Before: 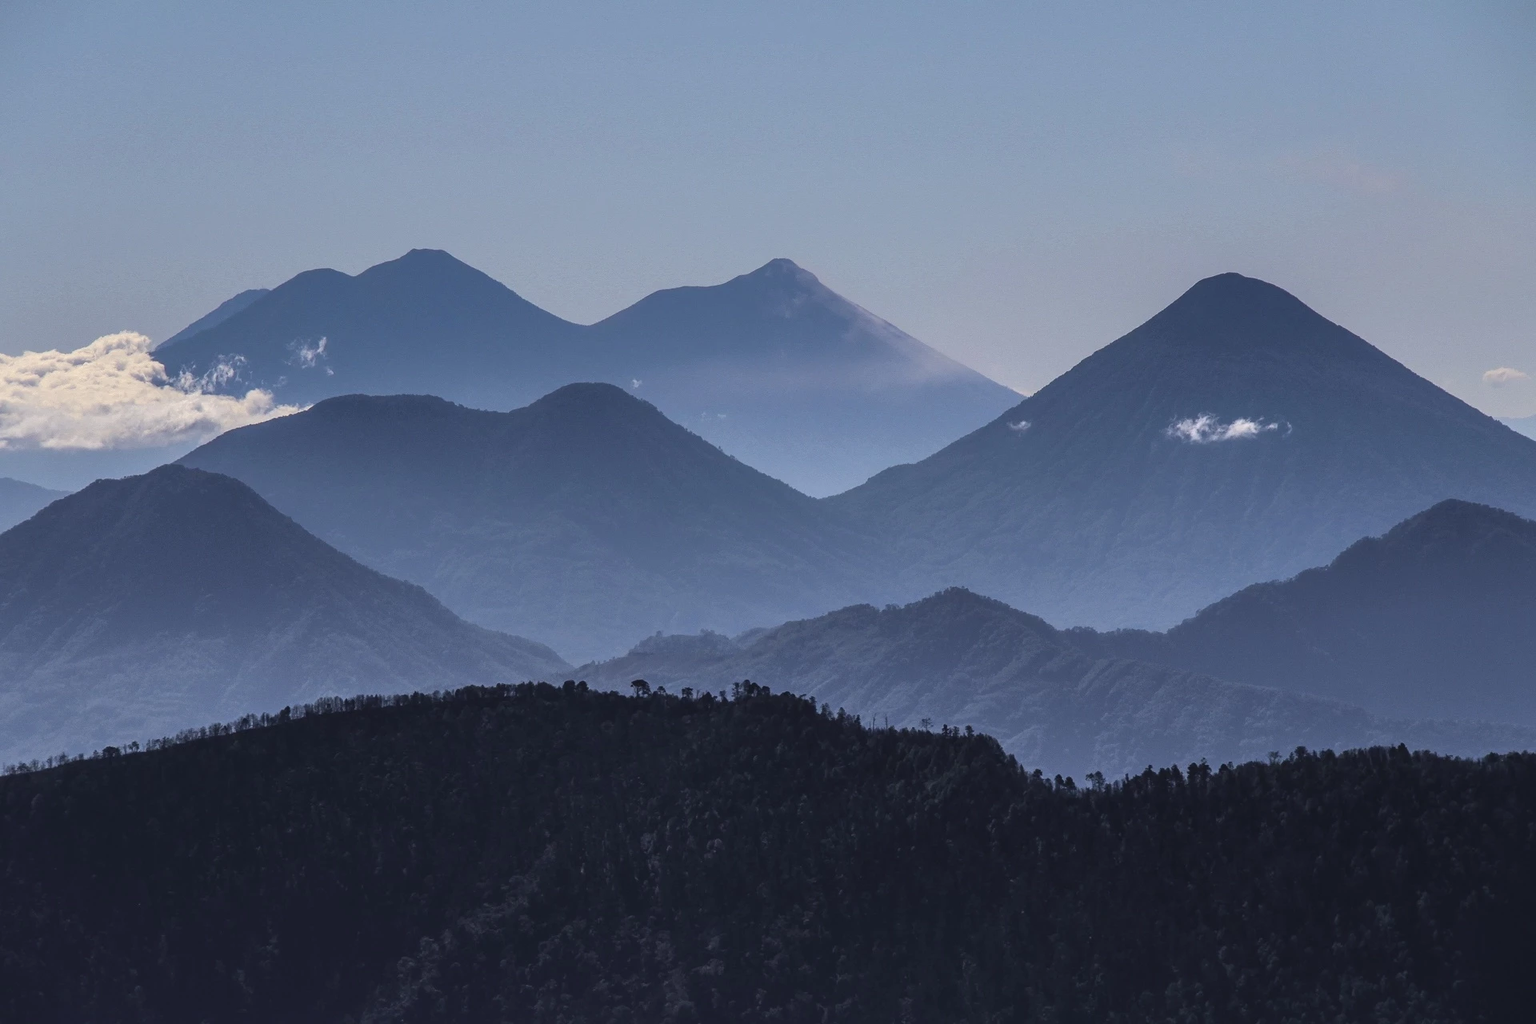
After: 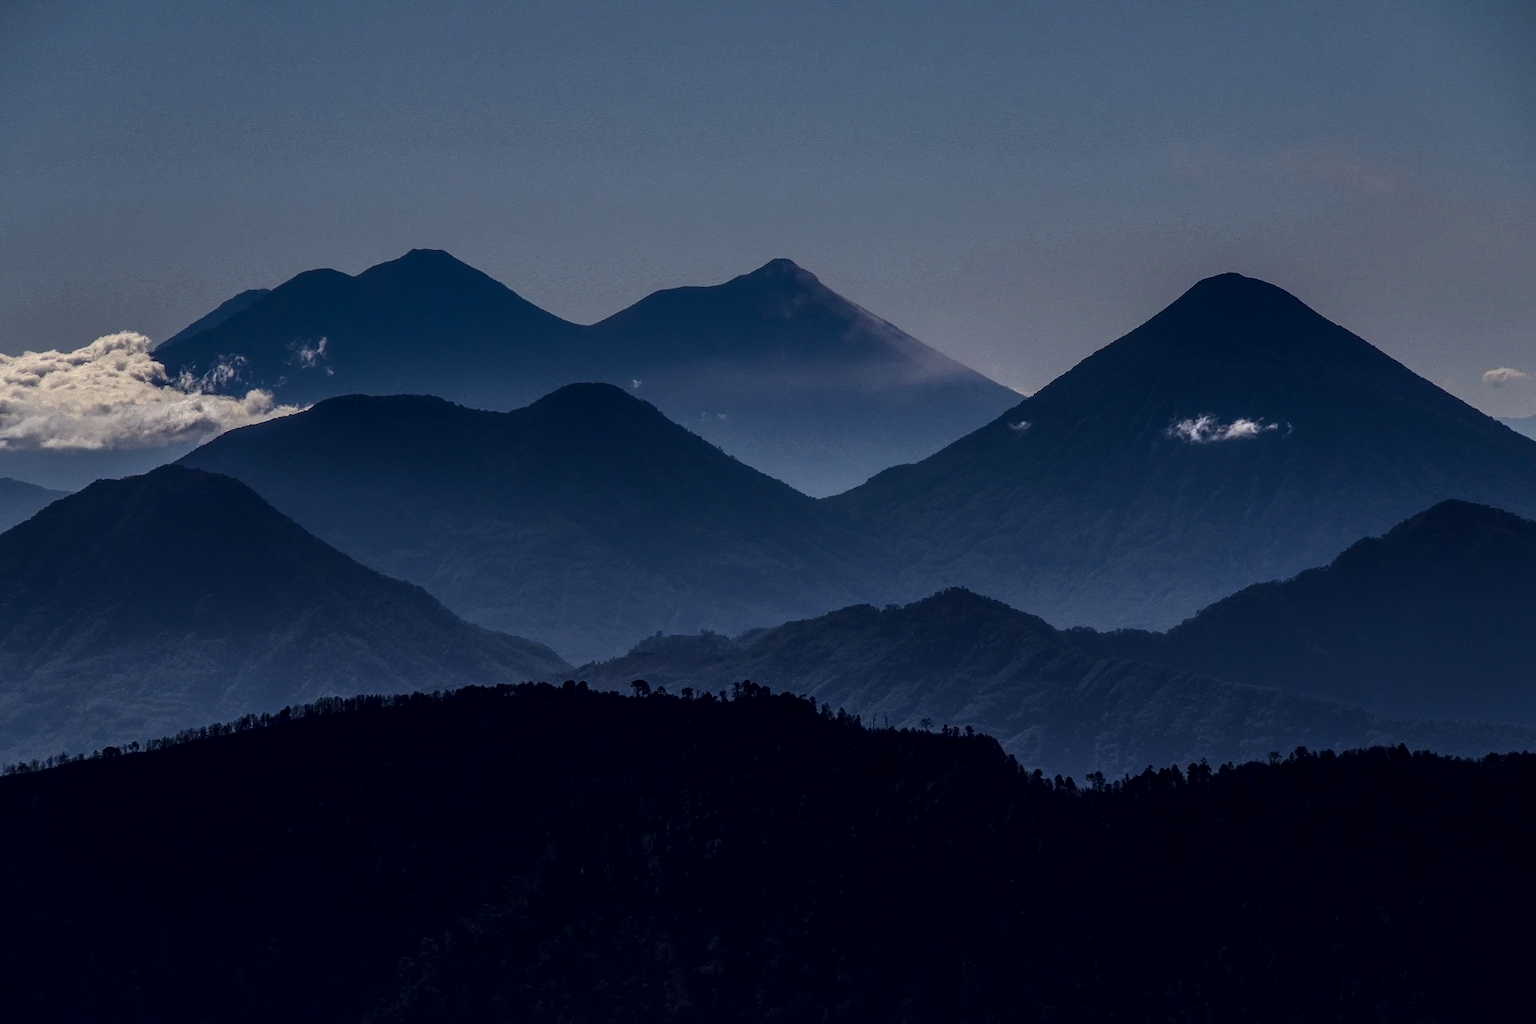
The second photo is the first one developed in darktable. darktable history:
contrast brightness saturation: brightness -0.522
local contrast: on, module defaults
